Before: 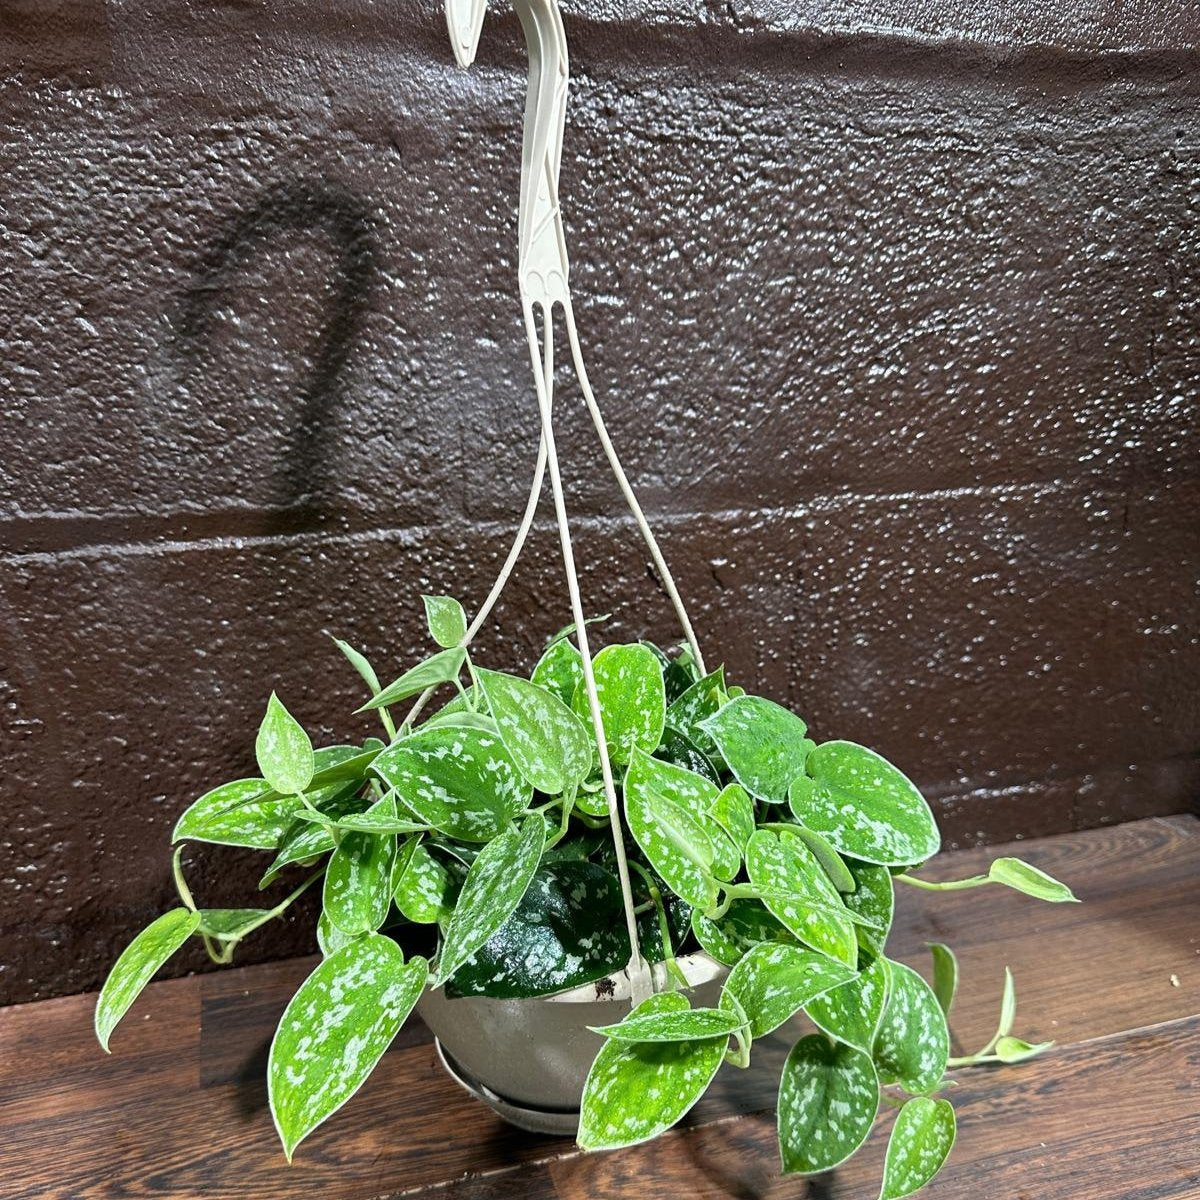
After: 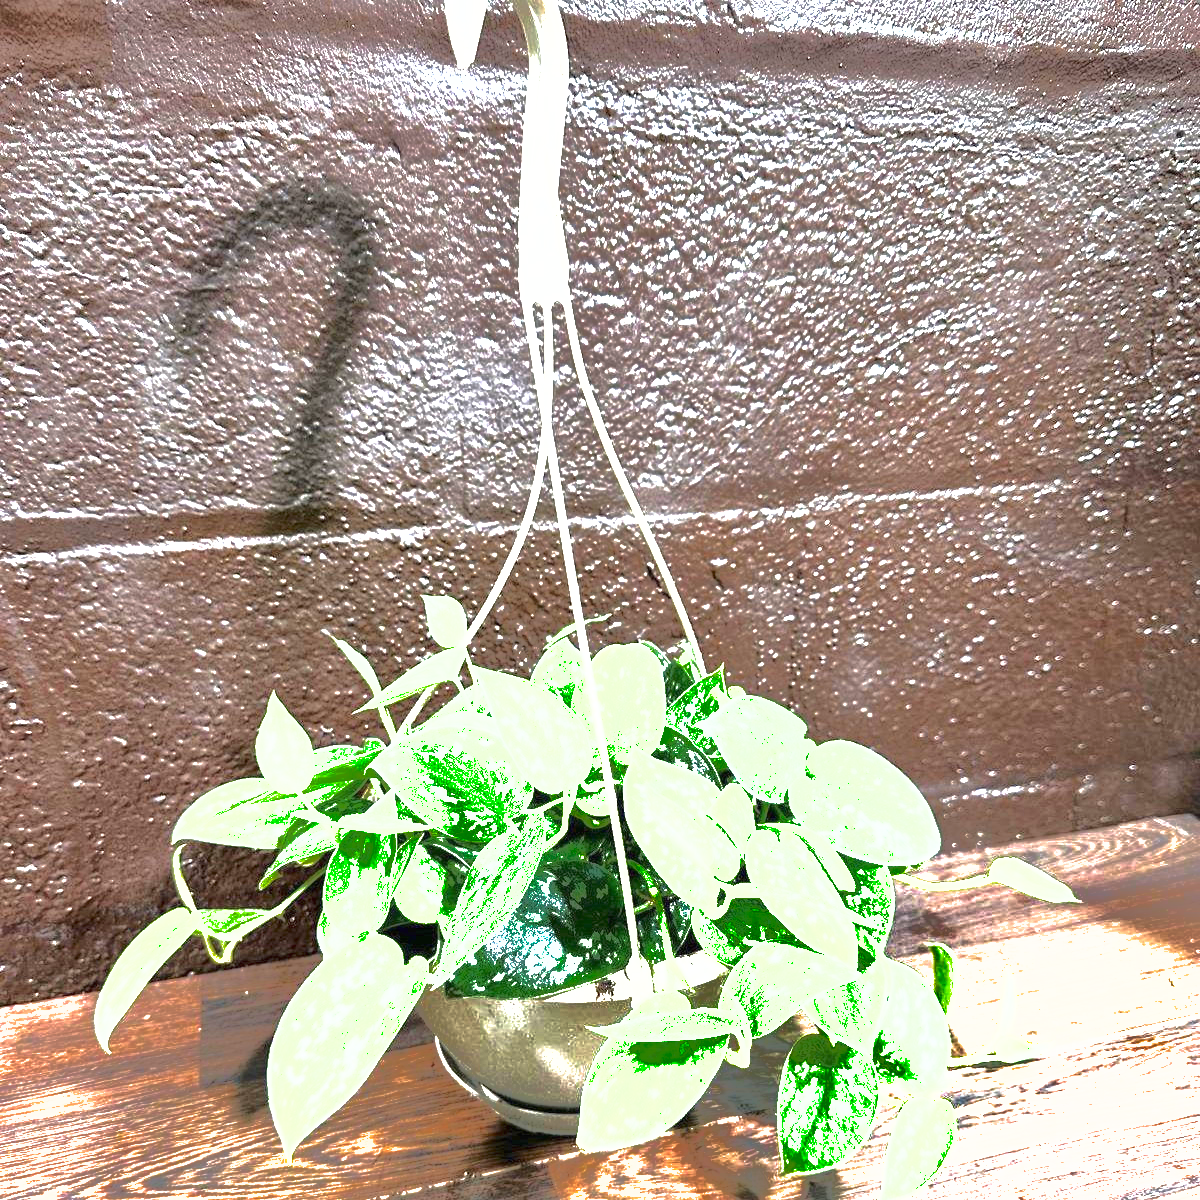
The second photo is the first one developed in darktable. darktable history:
shadows and highlights: shadows -19.91, highlights -73.15
exposure: black level correction 0, exposure 2.327 EV, compensate exposure bias true, compensate highlight preservation false
